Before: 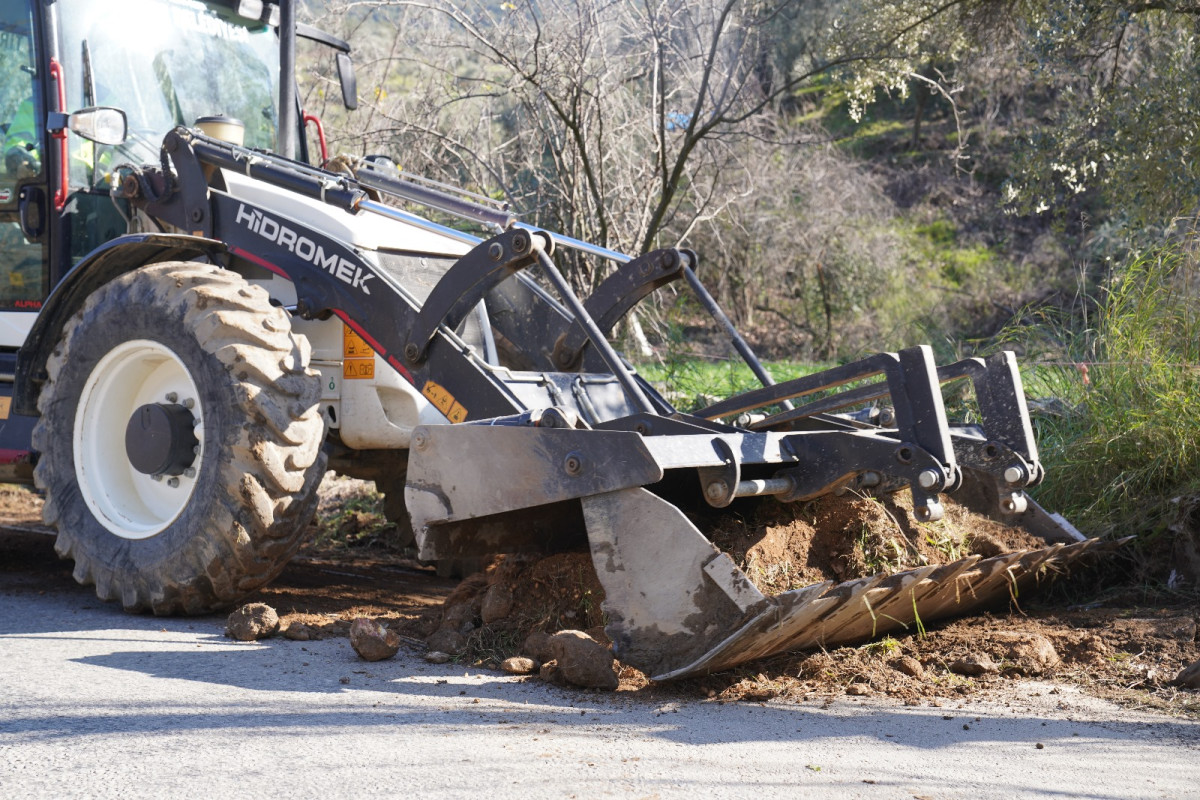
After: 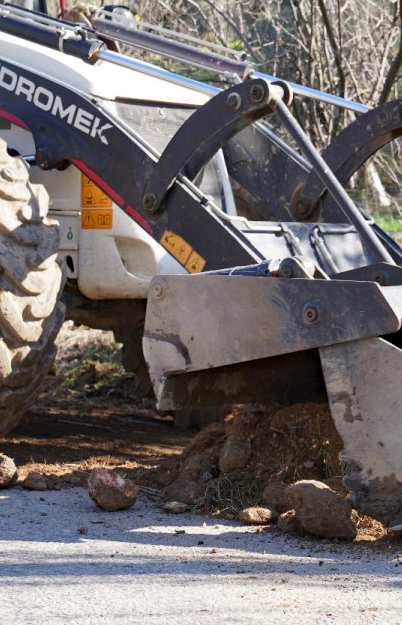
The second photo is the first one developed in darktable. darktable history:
crop and rotate: left 21.897%, top 18.854%, right 44.557%, bottom 2.963%
haze removal: adaptive false
